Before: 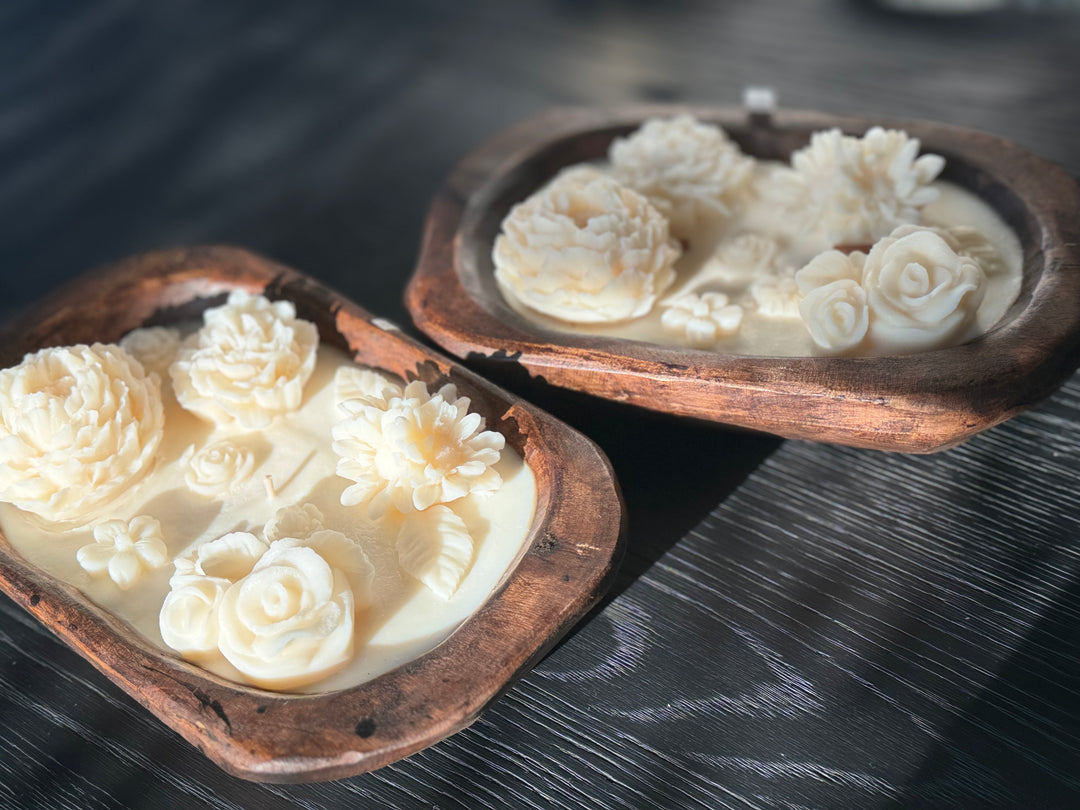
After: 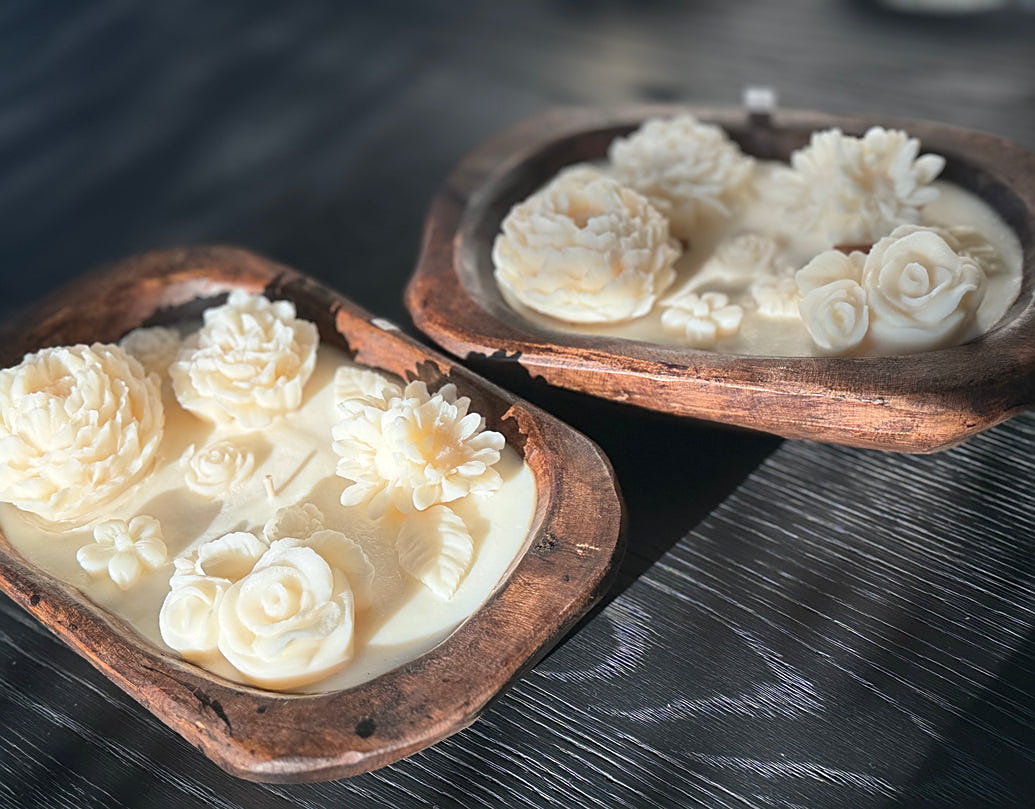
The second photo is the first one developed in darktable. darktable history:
sharpen: on, module defaults
crop: right 4.126%, bottom 0.031%
